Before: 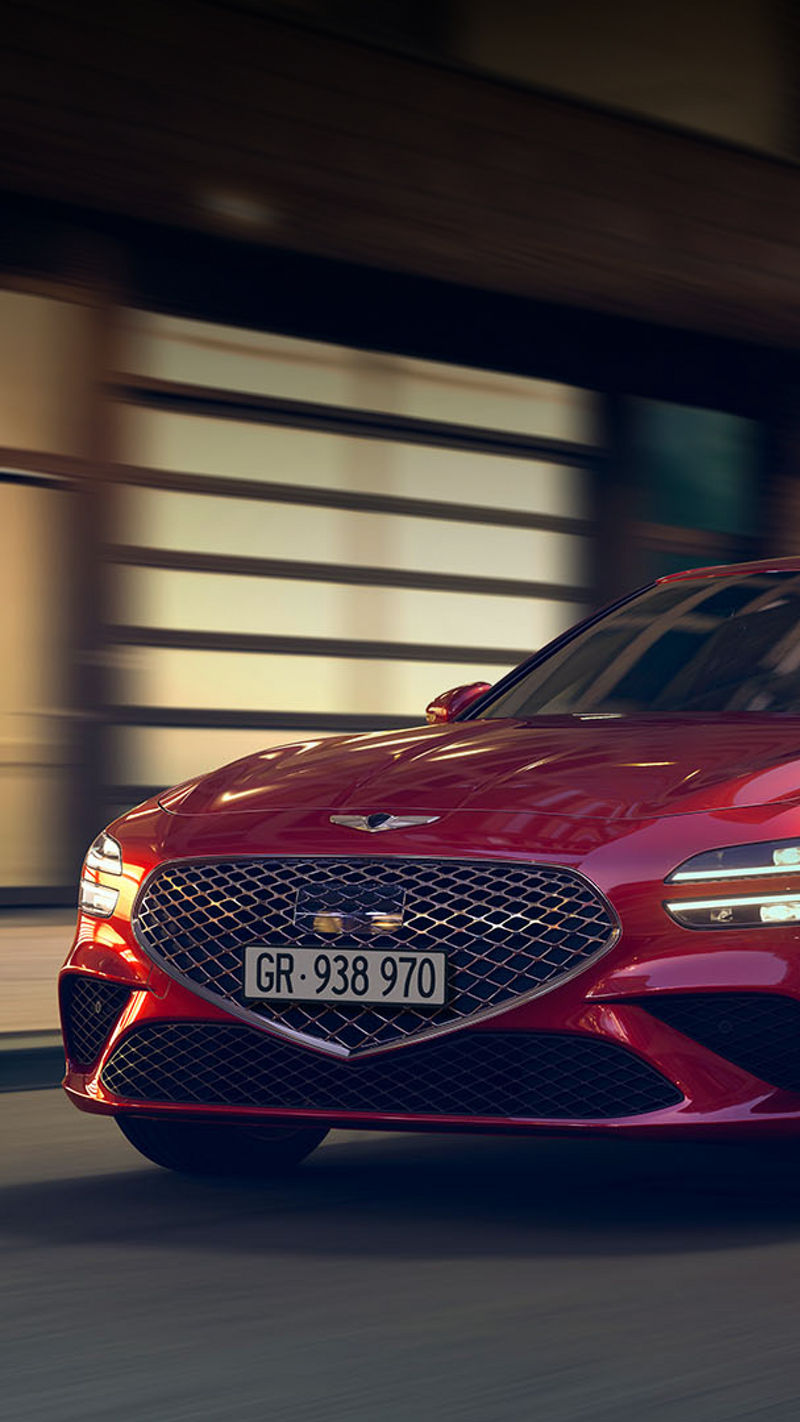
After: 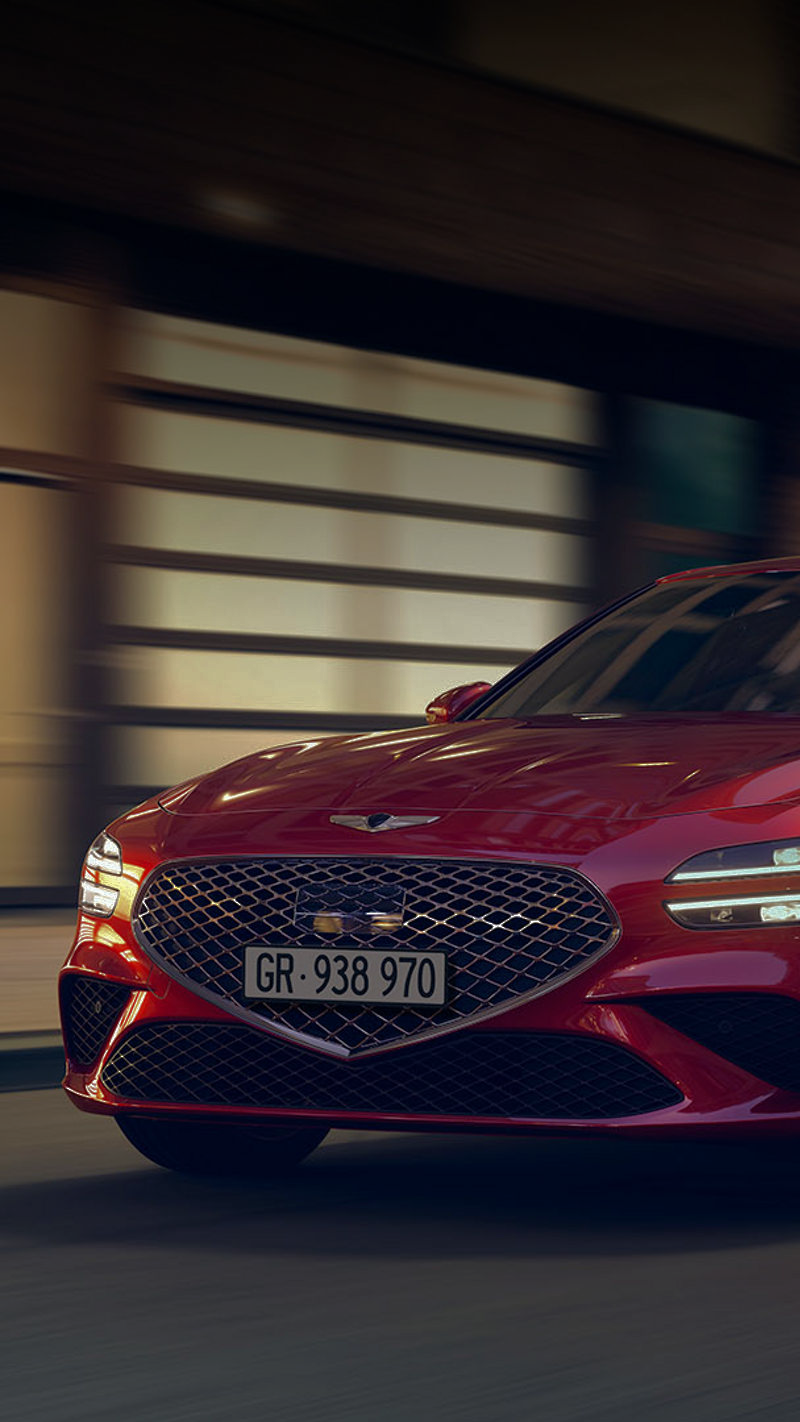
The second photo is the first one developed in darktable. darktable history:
base curve: curves: ch0 [(0, 0) (0.826, 0.587) (1, 1)]
sharpen: radius 2.863, amount 0.861, threshold 47.414
